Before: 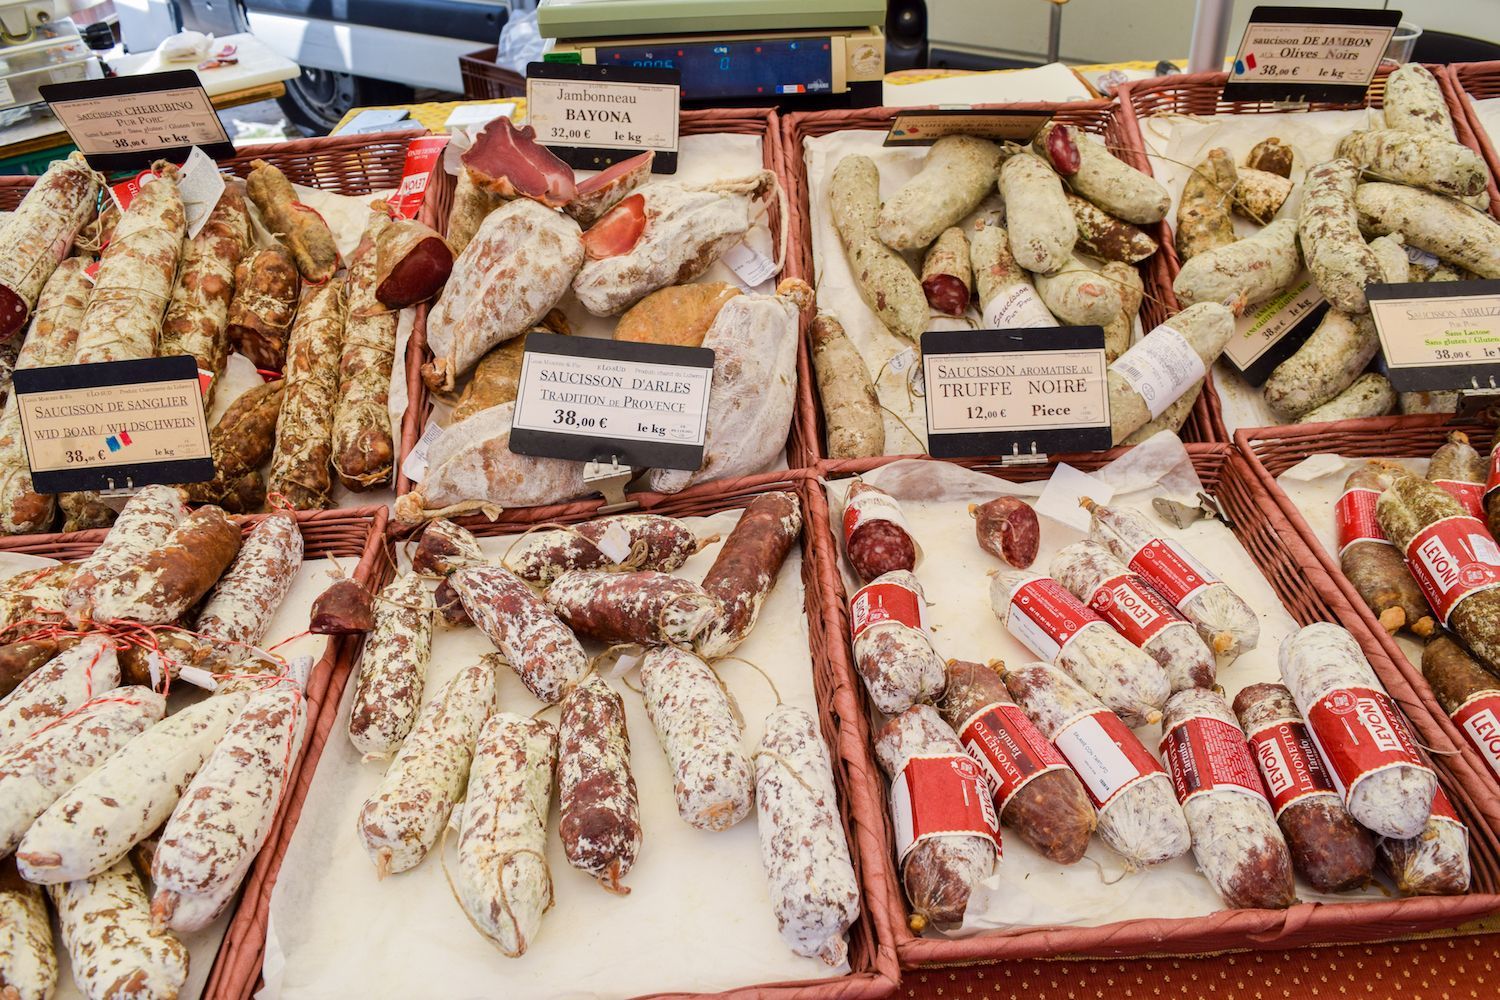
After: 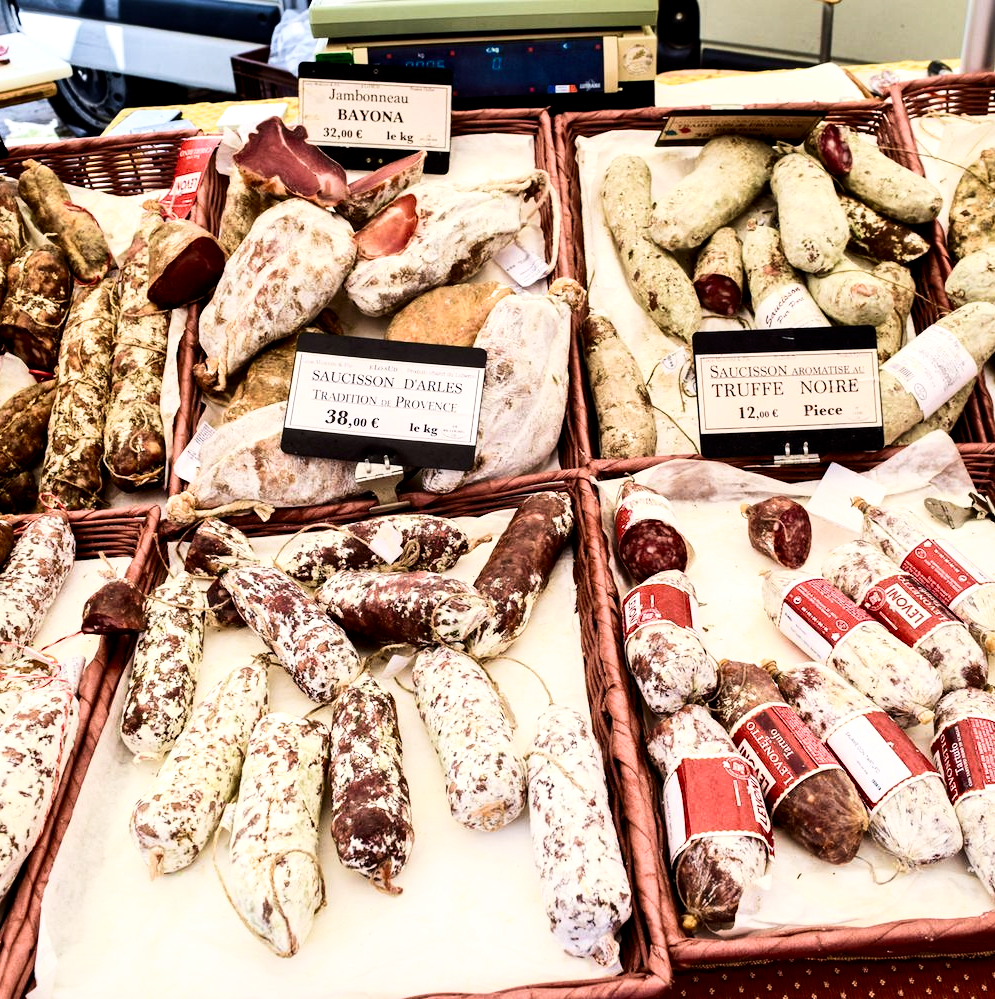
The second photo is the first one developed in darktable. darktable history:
crop and rotate: left 15.201%, right 18.441%
contrast brightness saturation: contrast 0.284
filmic rgb: black relative exposure -8.26 EV, white relative exposure 2.2 EV, target white luminance 99.916%, hardness 7.16, latitude 74.4%, contrast 1.325, highlights saturation mix -2.66%, shadows ↔ highlights balance 30.73%
local contrast: mode bilateral grid, contrast 19, coarseness 50, detail 119%, midtone range 0.2
shadows and highlights: radius 333.17, shadows 53.3, highlights -98.1, compress 94.25%, soften with gaussian
velvia: on, module defaults
